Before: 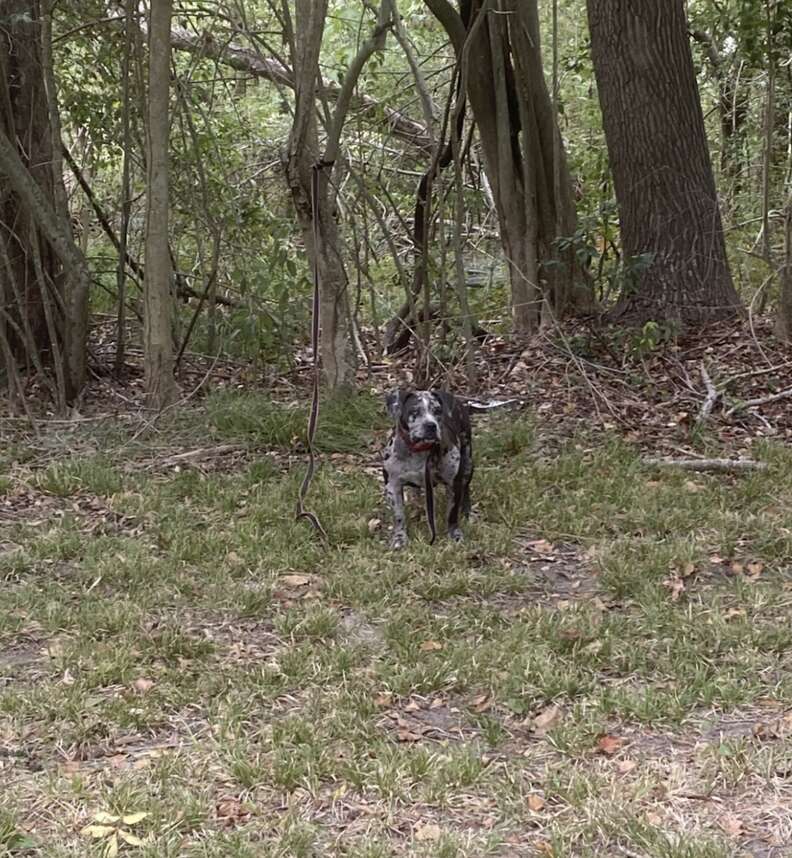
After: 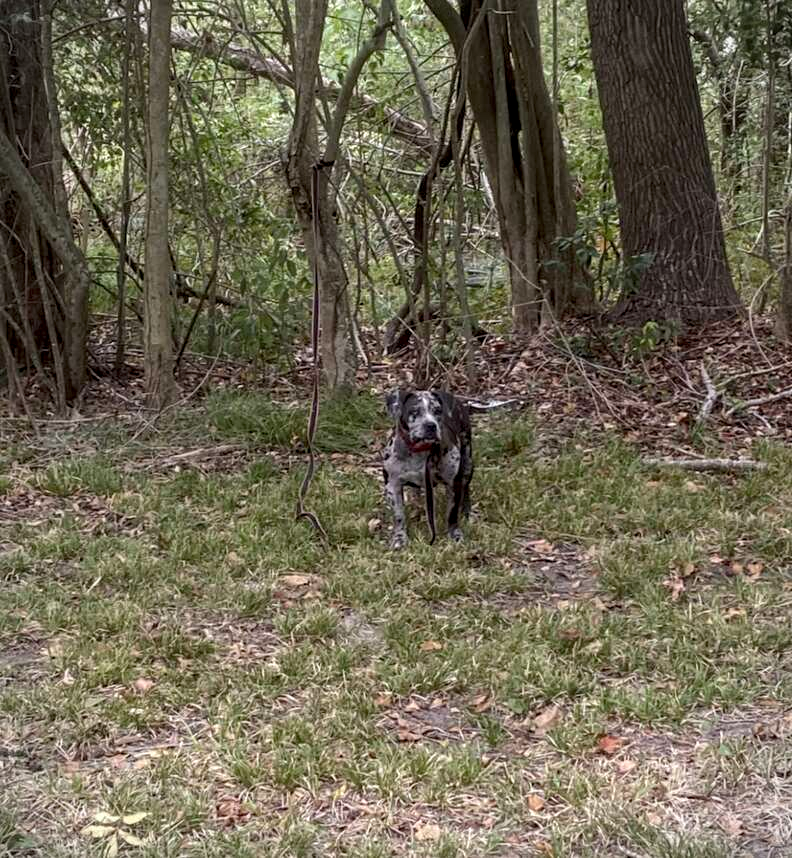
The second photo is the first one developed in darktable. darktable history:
local contrast: detail 130%
tone equalizer: mask exposure compensation -0.496 EV
haze removal: compatibility mode true, adaptive false
vignetting: fall-off start 91.51%, brightness -0.264
